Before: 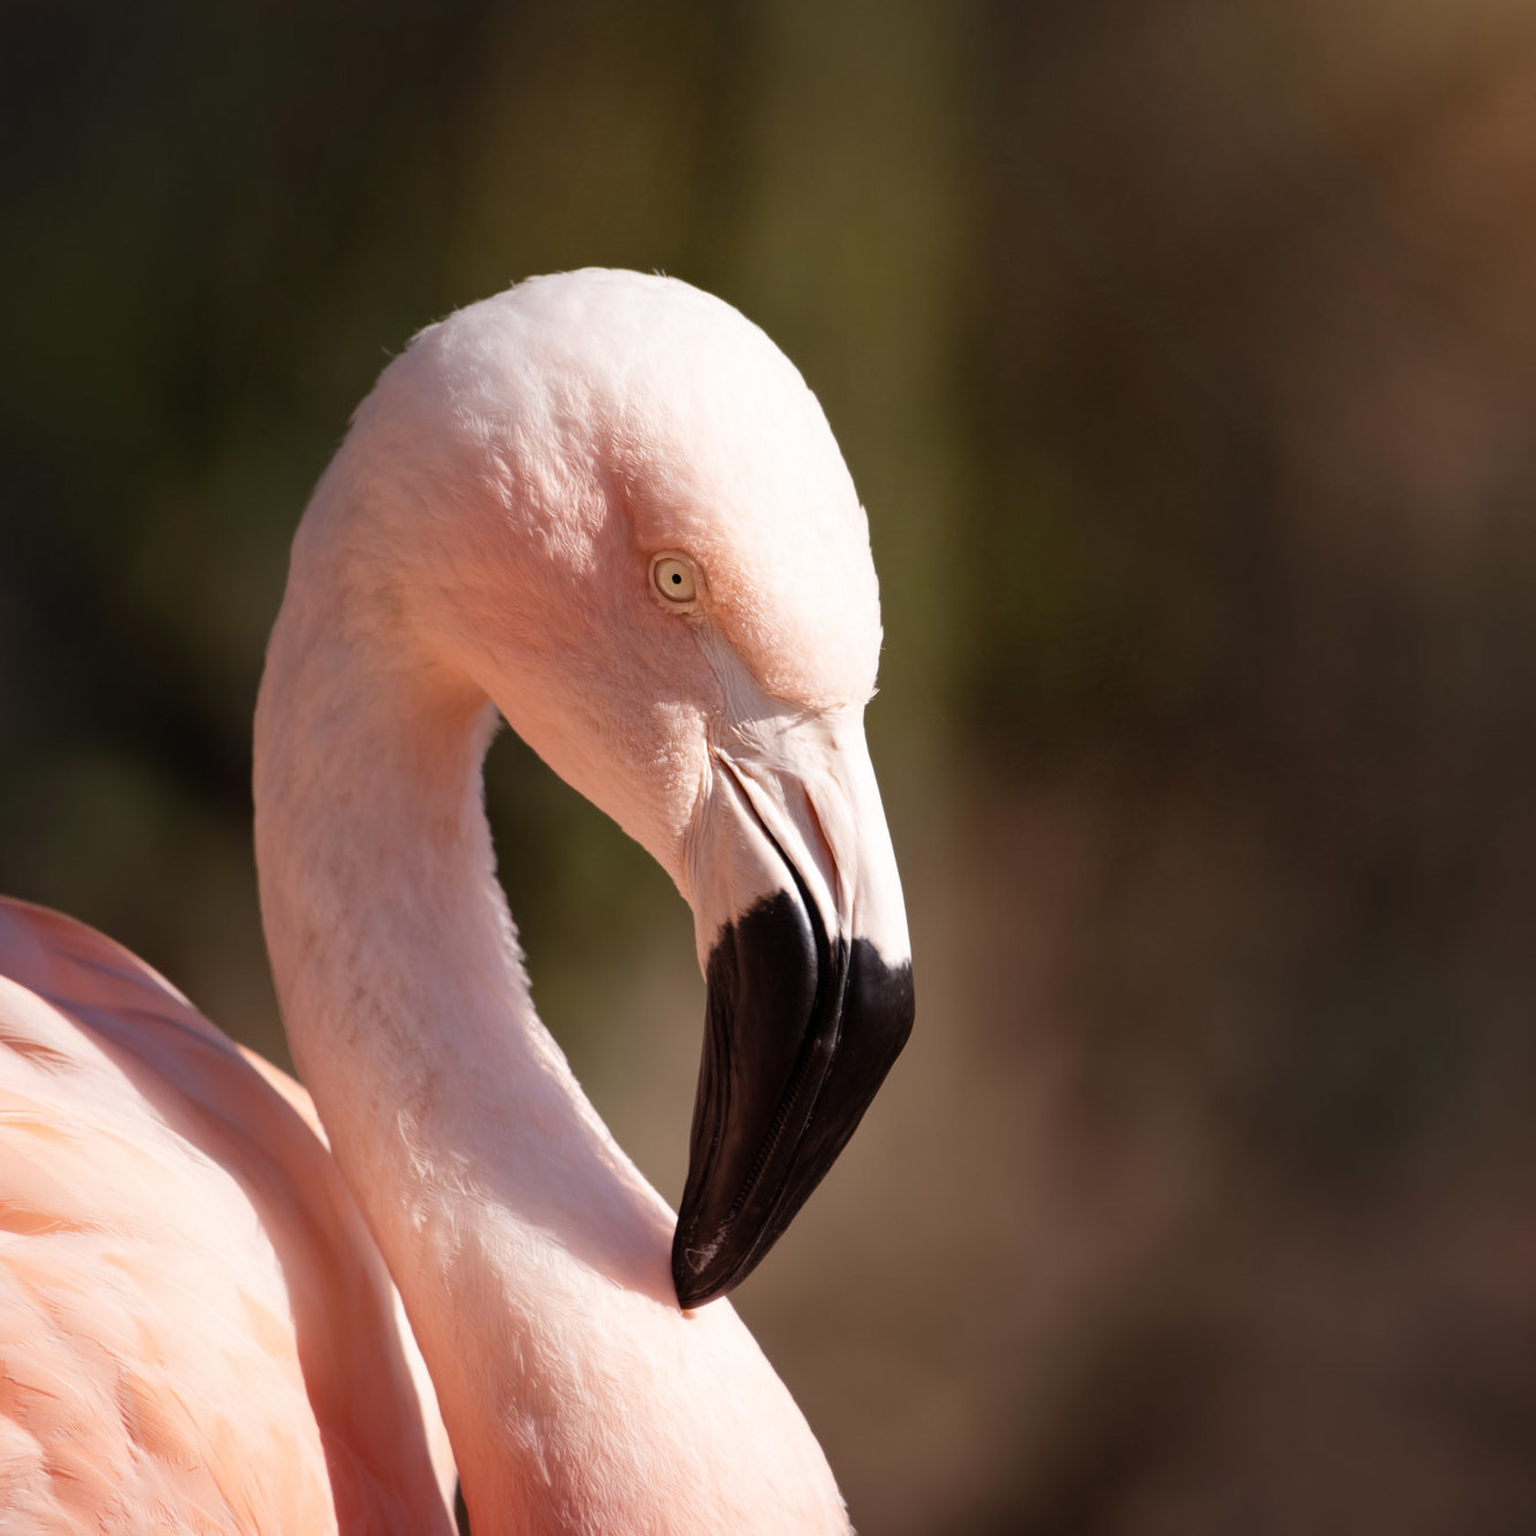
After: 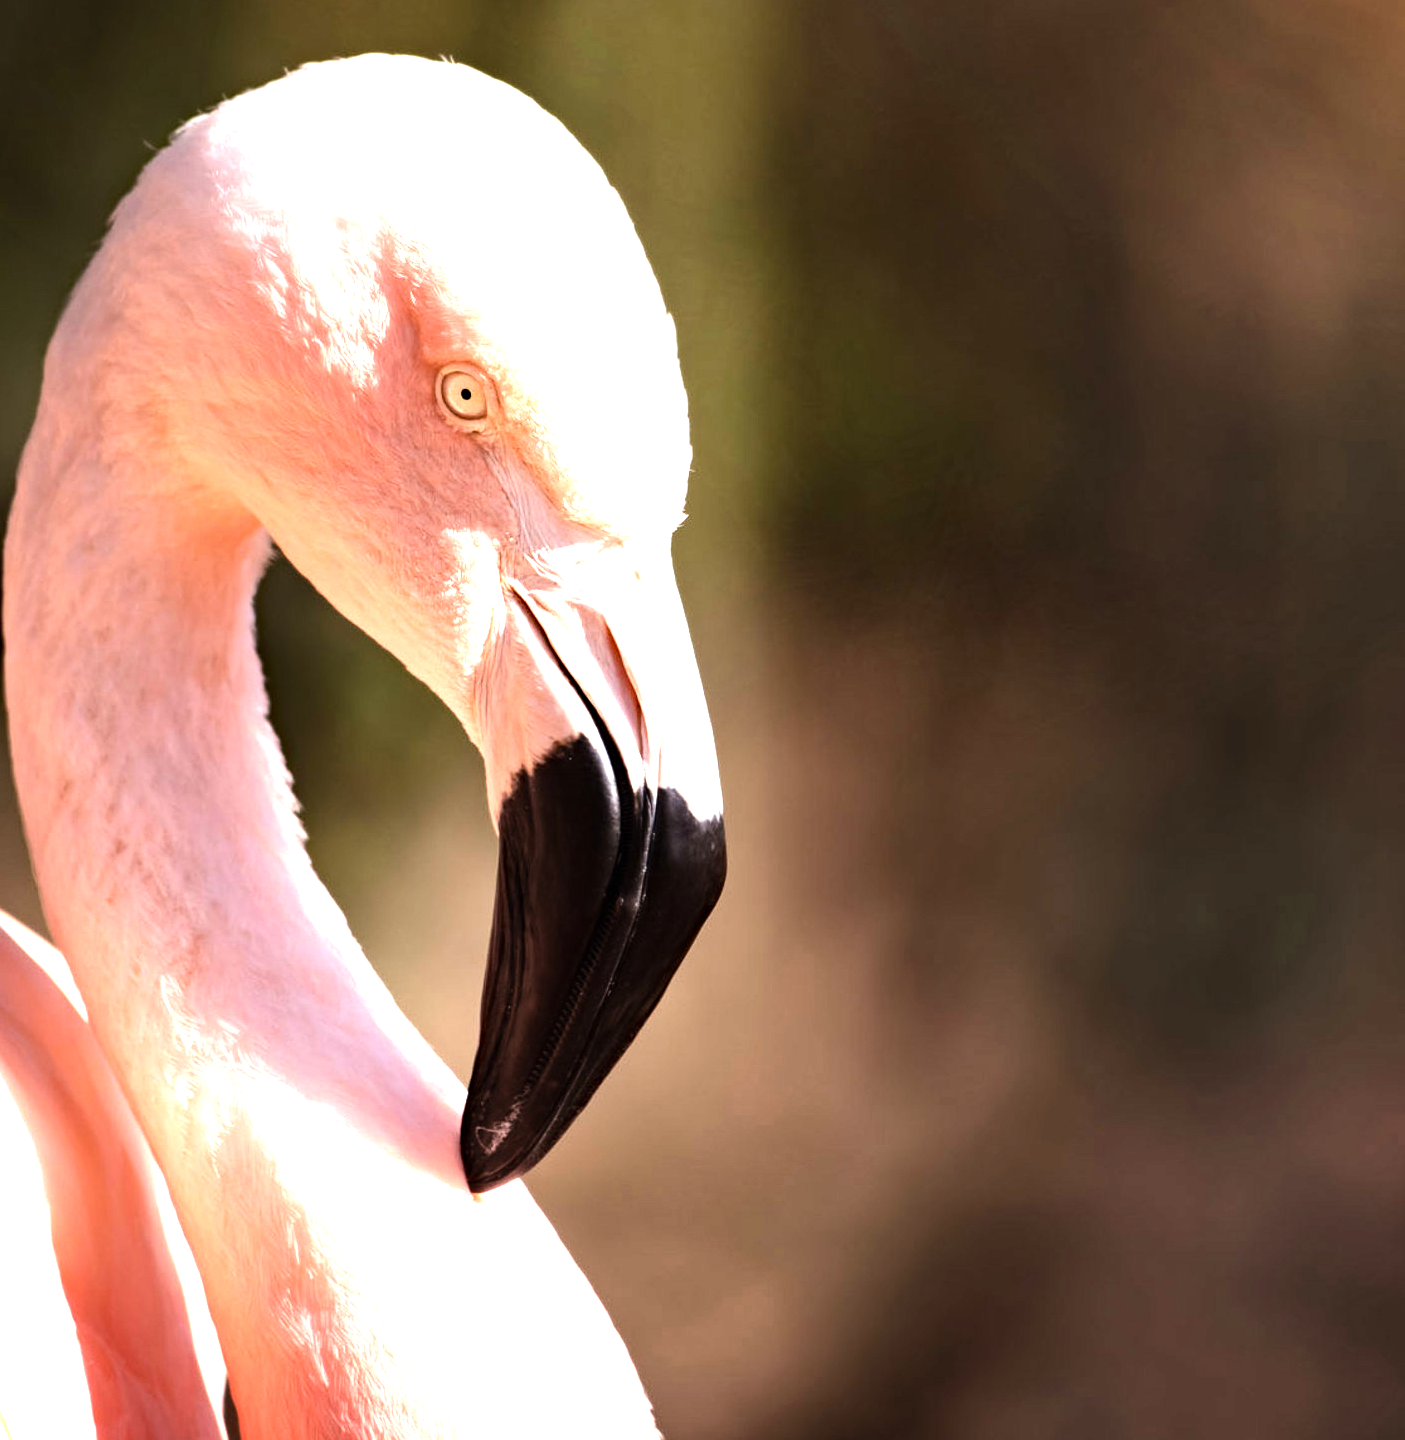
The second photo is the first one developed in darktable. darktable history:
crop: left 16.315%, top 14.246%
haze removal: on, module defaults
exposure: black level correction 0, exposure 1.1 EV, compensate exposure bias true, compensate highlight preservation false
tone equalizer: -8 EV -0.75 EV, -7 EV -0.7 EV, -6 EV -0.6 EV, -5 EV -0.4 EV, -3 EV 0.4 EV, -2 EV 0.6 EV, -1 EV 0.7 EV, +0 EV 0.75 EV, edges refinement/feathering 500, mask exposure compensation -1.57 EV, preserve details no
